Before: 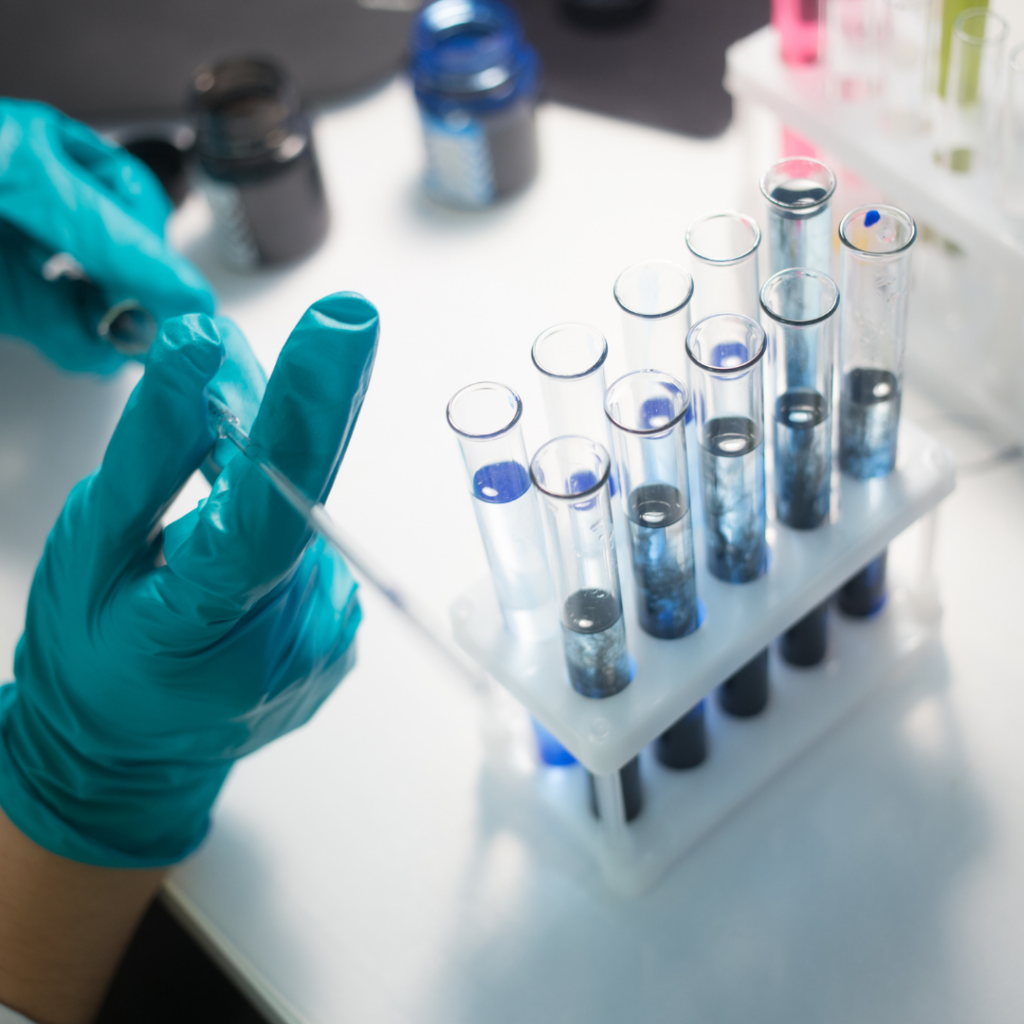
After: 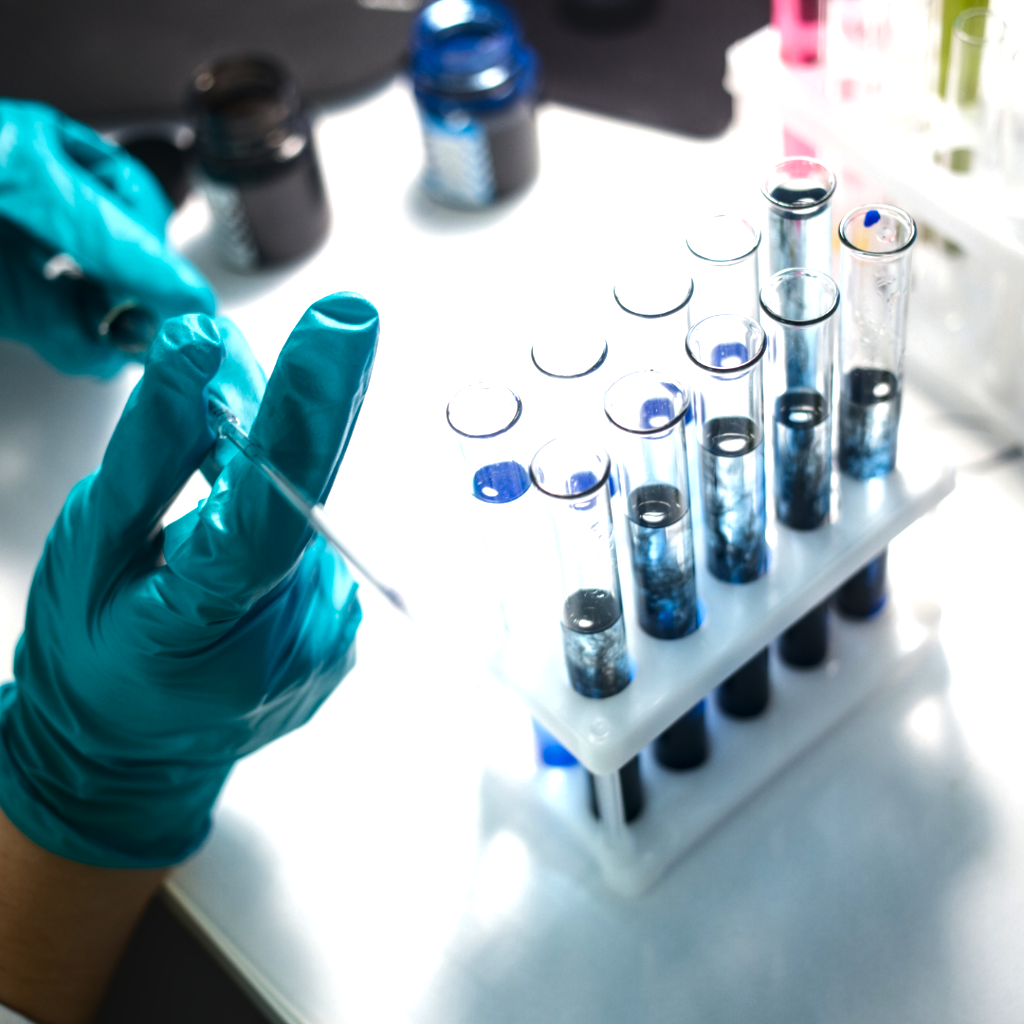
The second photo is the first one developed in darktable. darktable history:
tone equalizer: -8 EV -0.75 EV, -7 EV -0.7 EV, -6 EV -0.6 EV, -5 EV -0.4 EV, -3 EV 0.4 EV, -2 EV 0.6 EV, -1 EV 0.7 EV, +0 EV 0.75 EV, edges refinement/feathering 500, mask exposure compensation -1.57 EV, preserve details no
local contrast: on, module defaults
contrast brightness saturation: brightness -0.2, saturation 0.08
